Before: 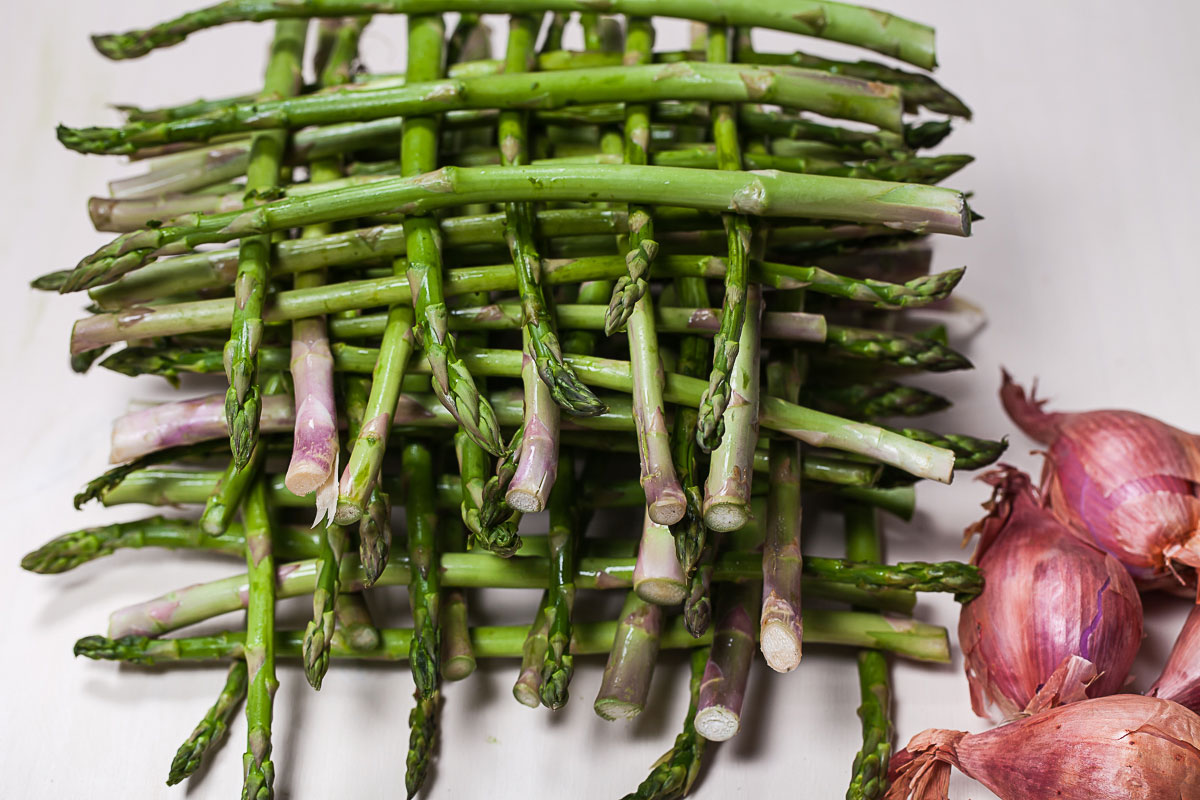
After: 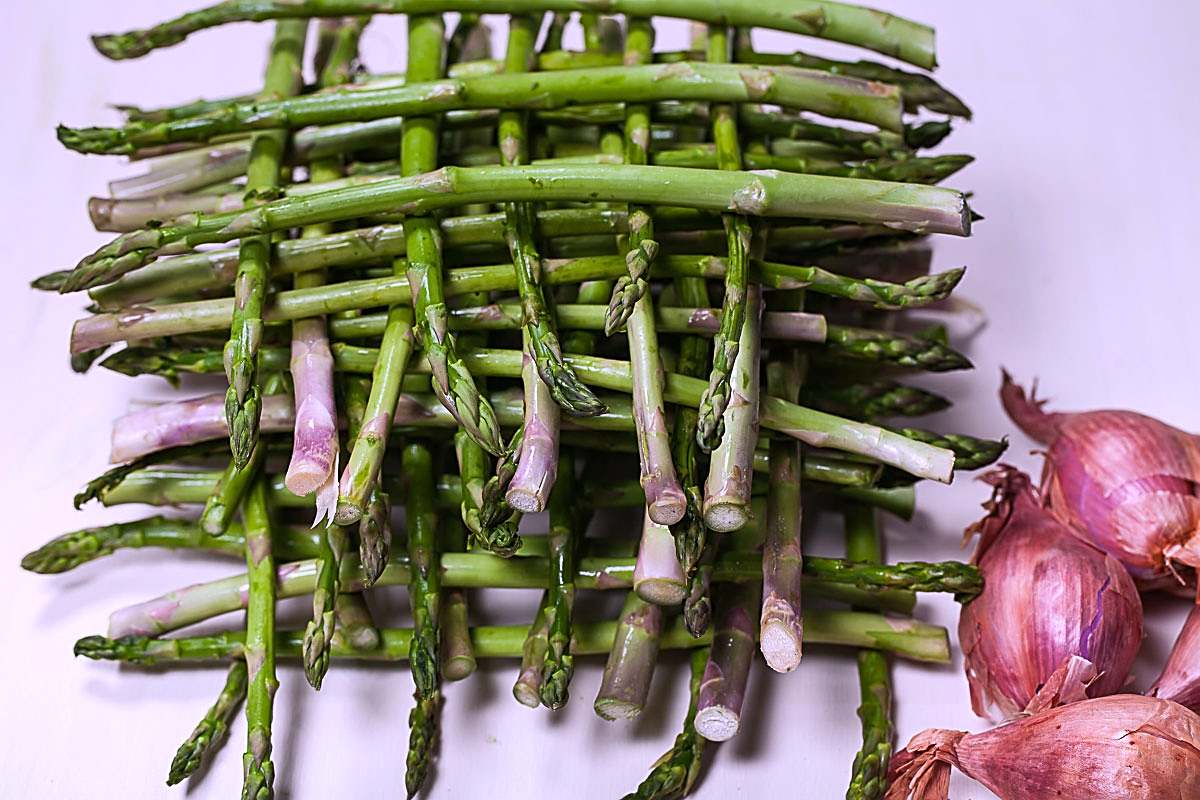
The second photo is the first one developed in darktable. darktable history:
white balance: red 1.042, blue 1.17
sharpen: on, module defaults
